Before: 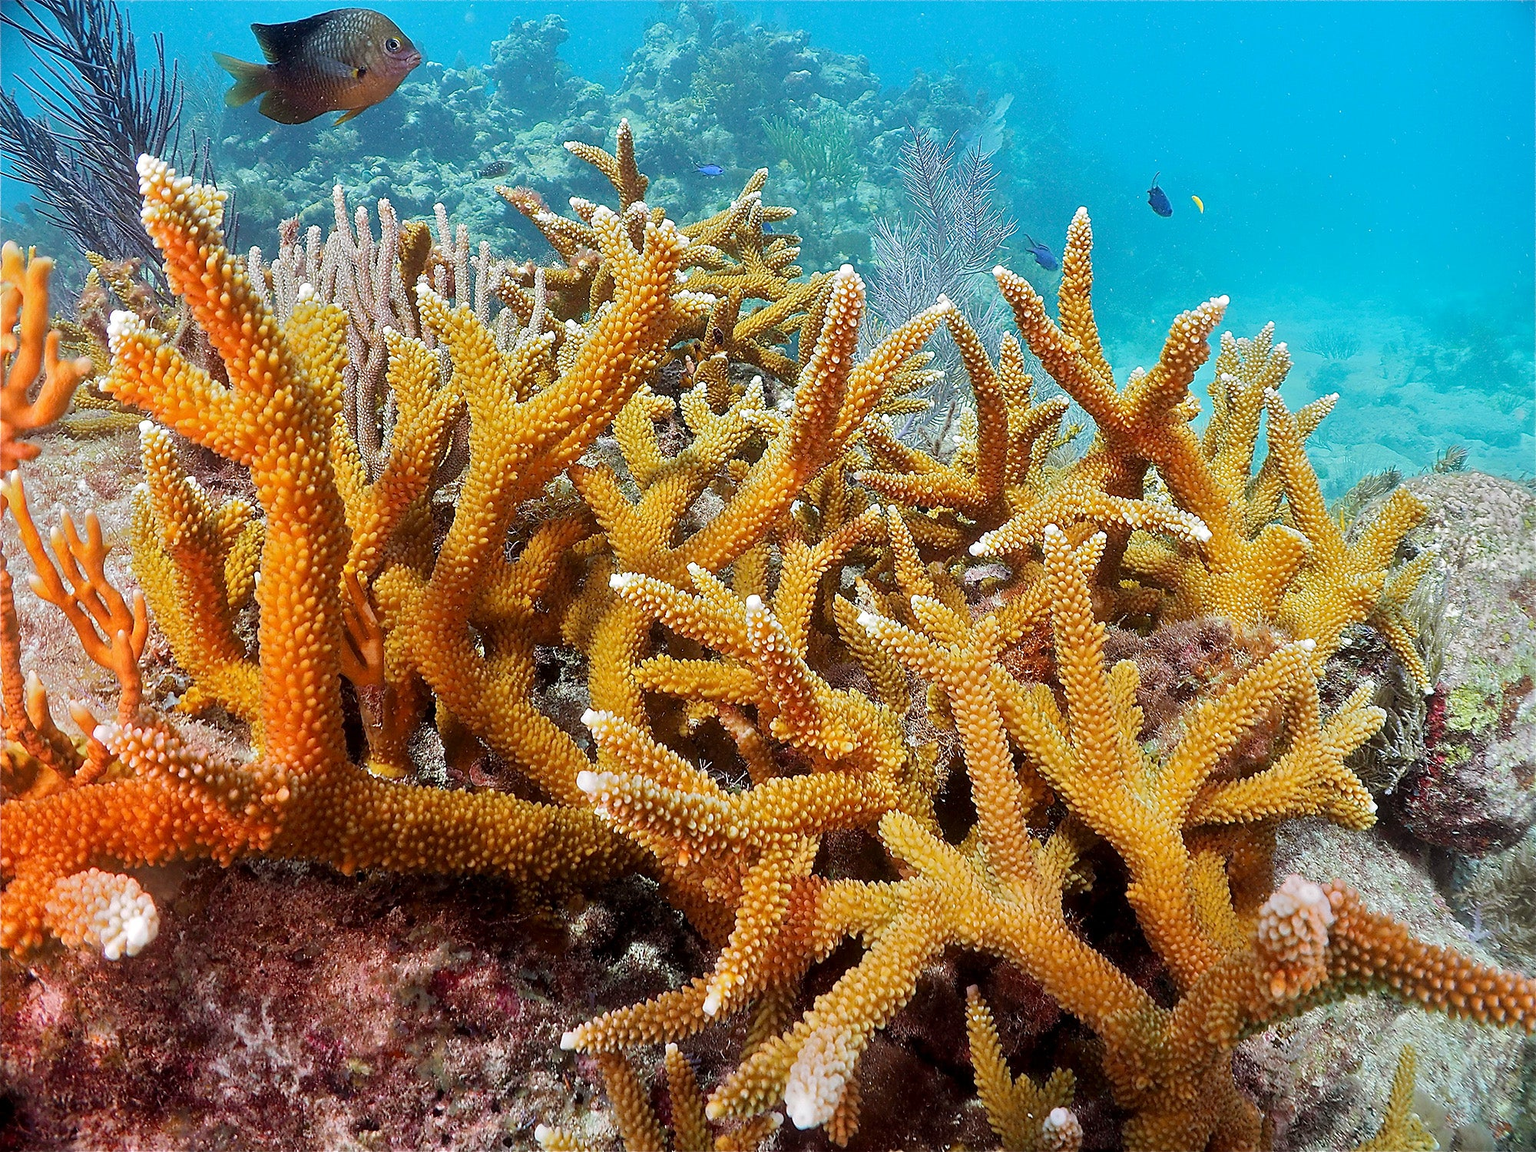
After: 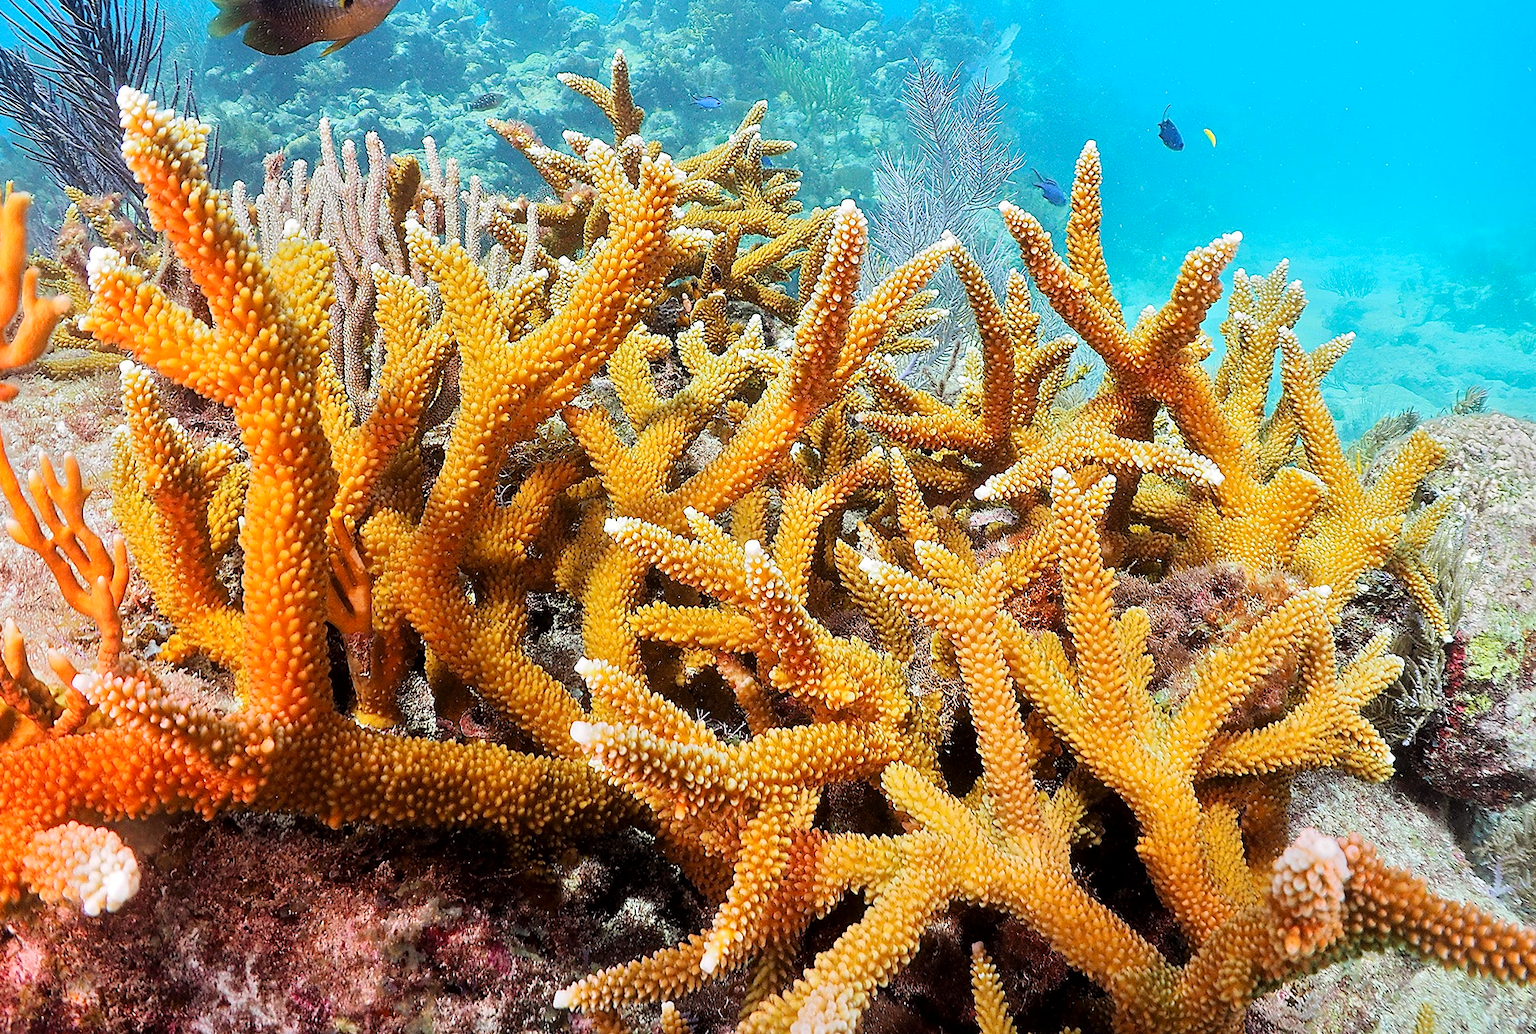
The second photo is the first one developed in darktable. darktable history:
tone curve: curves: ch0 [(0, 0) (0.004, 0.001) (0.133, 0.112) (0.325, 0.362) (0.832, 0.893) (1, 1)], color space Lab, linked channels, preserve colors none
crop: left 1.507%, top 6.147%, right 1.379%, bottom 6.637%
